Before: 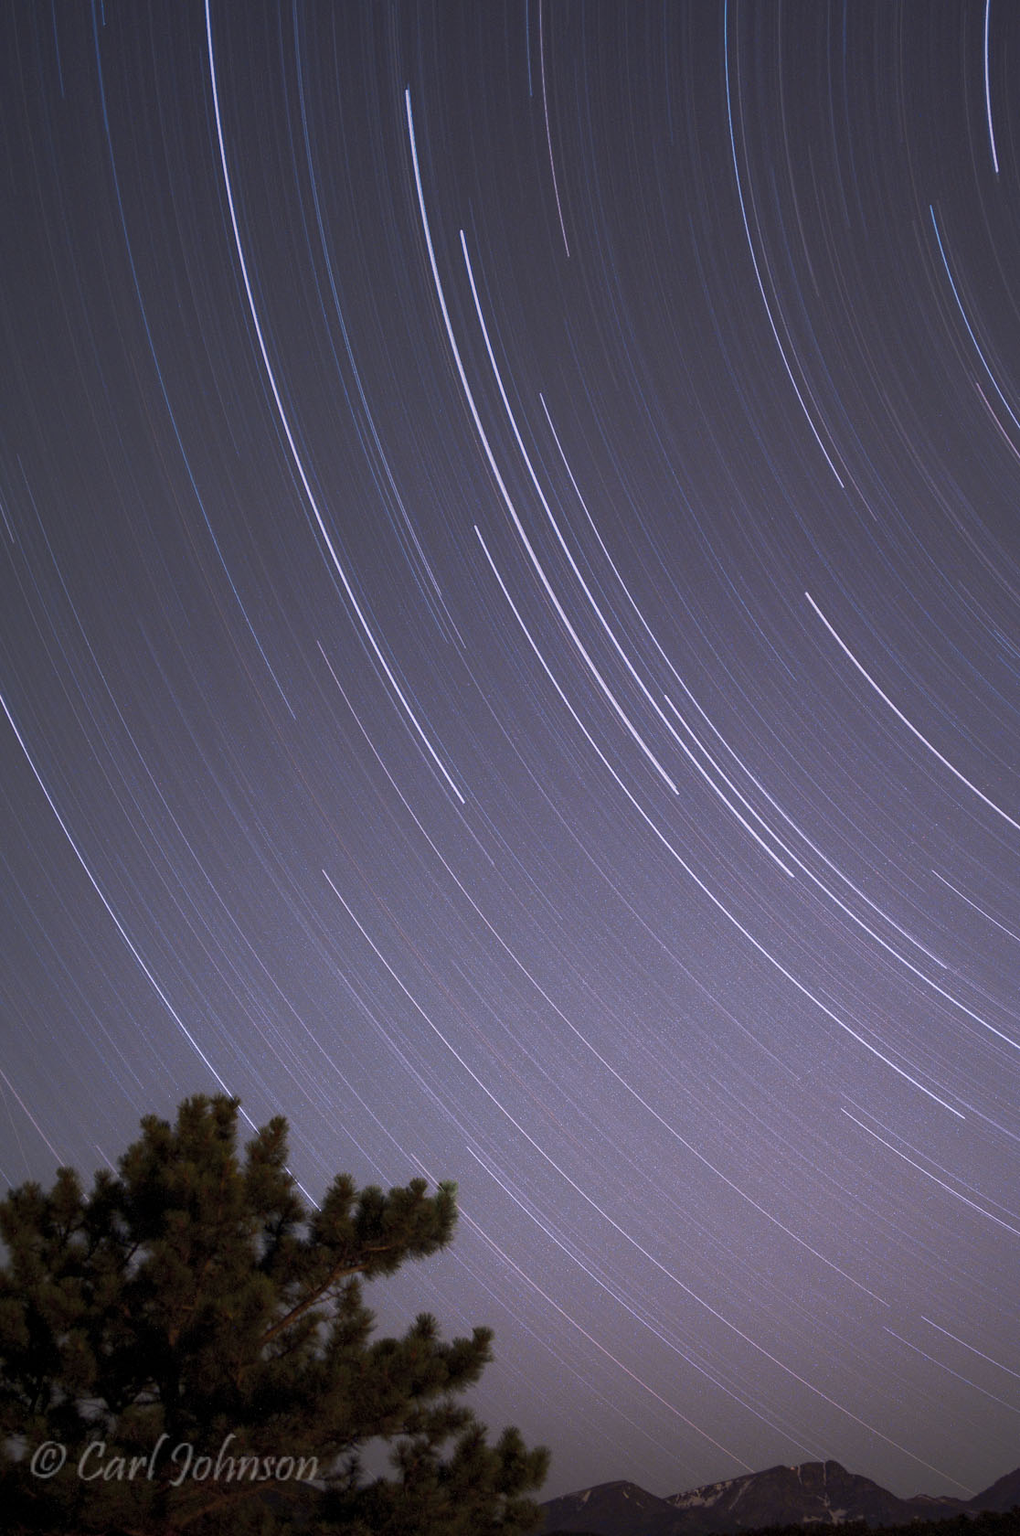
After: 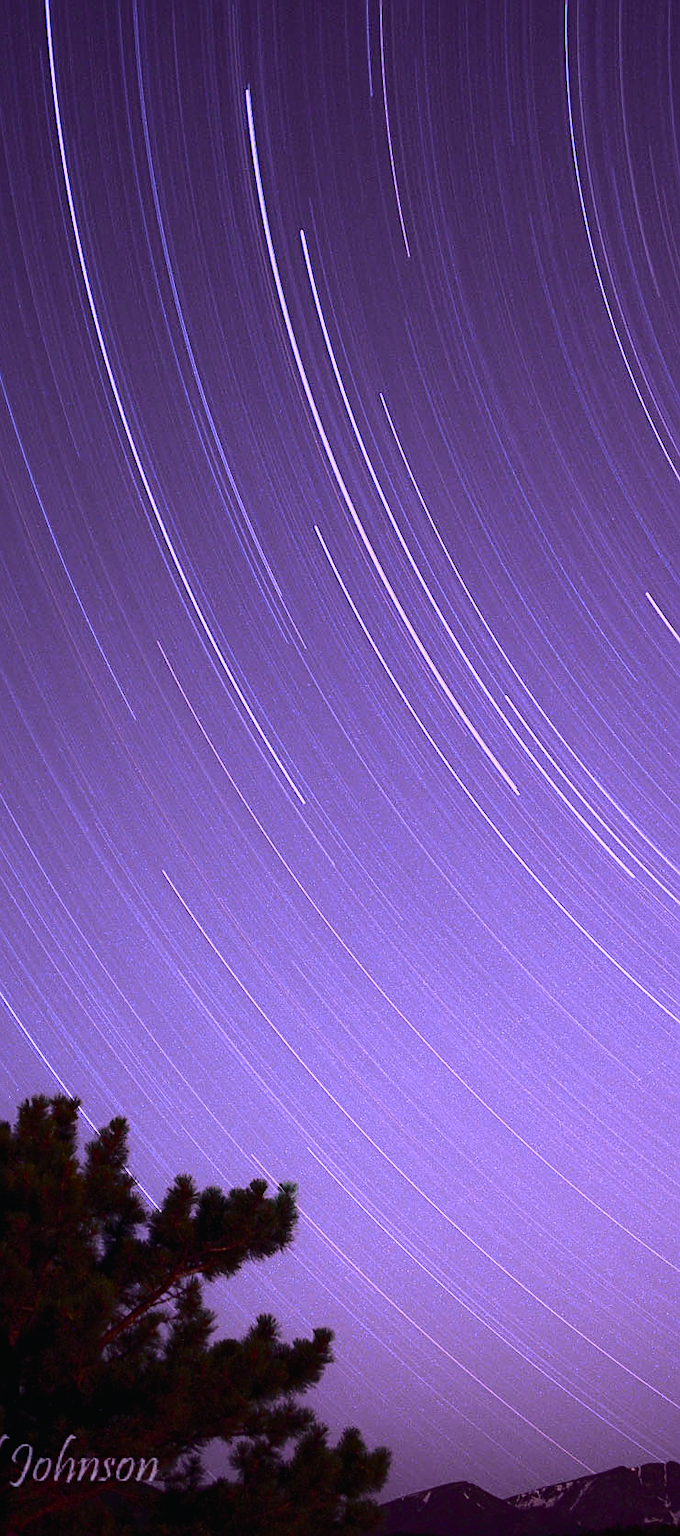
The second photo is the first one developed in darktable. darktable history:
white balance: red 0.98, blue 1.61
sharpen: on, module defaults
crop and rotate: left 15.754%, right 17.579%
tone curve: curves: ch0 [(0, 0.014) (0.17, 0.099) (0.398, 0.423) (0.728, 0.808) (0.877, 0.91) (0.99, 0.955)]; ch1 [(0, 0) (0.377, 0.325) (0.493, 0.491) (0.505, 0.504) (0.515, 0.515) (0.554, 0.575) (0.623, 0.643) (0.701, 0.718) (1, 1)]; ch2 [(0, 0) (0.423, 0.453) (0.481, 0.485) (0.501, 0.501) (0.531, 0.527) (0.586, 0.597) (0.663, 0.706) (0.717, 0.753) (1, 0.991)], color space Lab, independent channels
